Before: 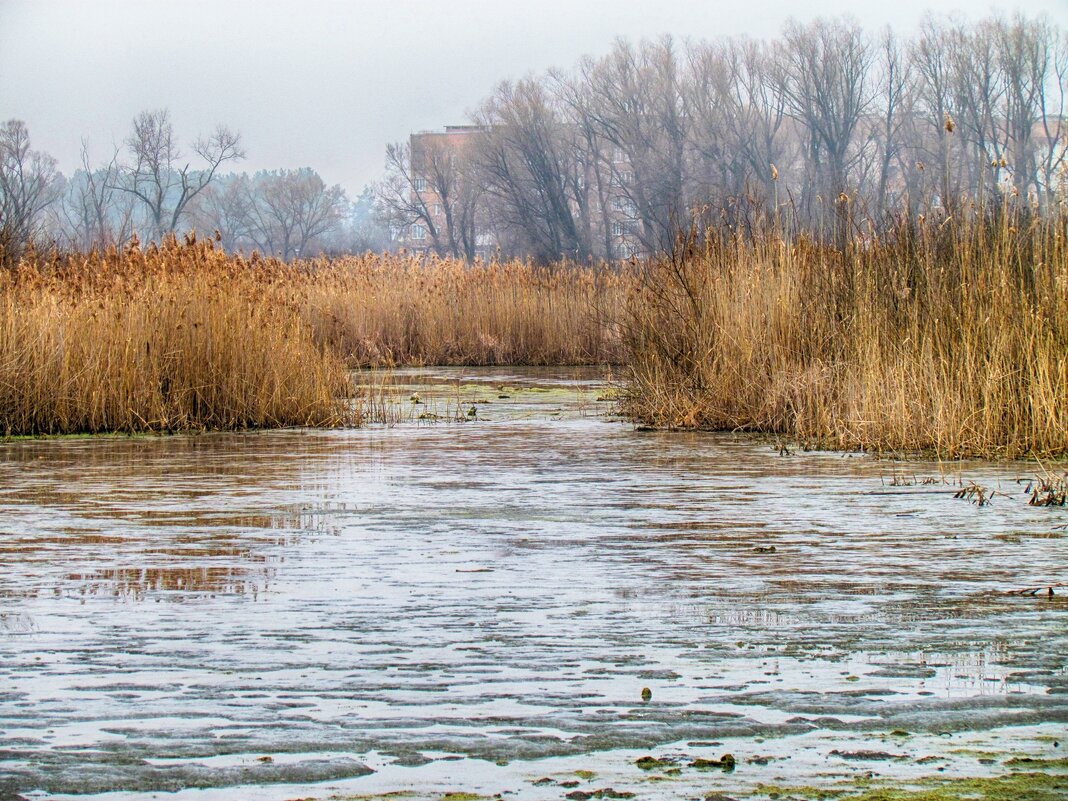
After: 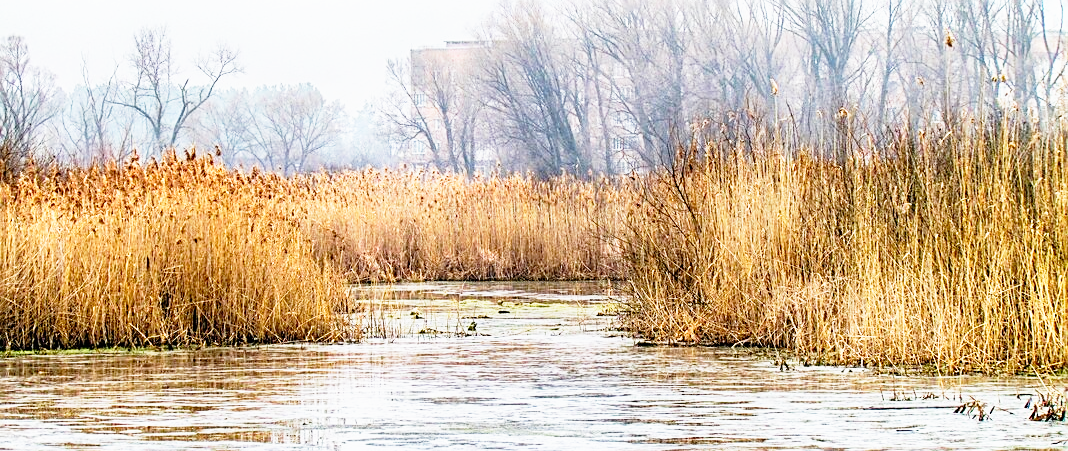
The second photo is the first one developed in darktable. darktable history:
base curve: curves: ch0 [(0, 0) (0.012, 0.01) (0.073, 0.168) (0.31, 0.711) (0.645, 0.957) (1, 1)], preserve colors none
exposure: compensate highlight preservation false
local contrast: mode bilateral grid, contrast 100, coarseness 99, detail 92%, midtone range 0.2
crop and rotate: top 10.626%, bottom 32.977%
sharpen: on, module defaults
